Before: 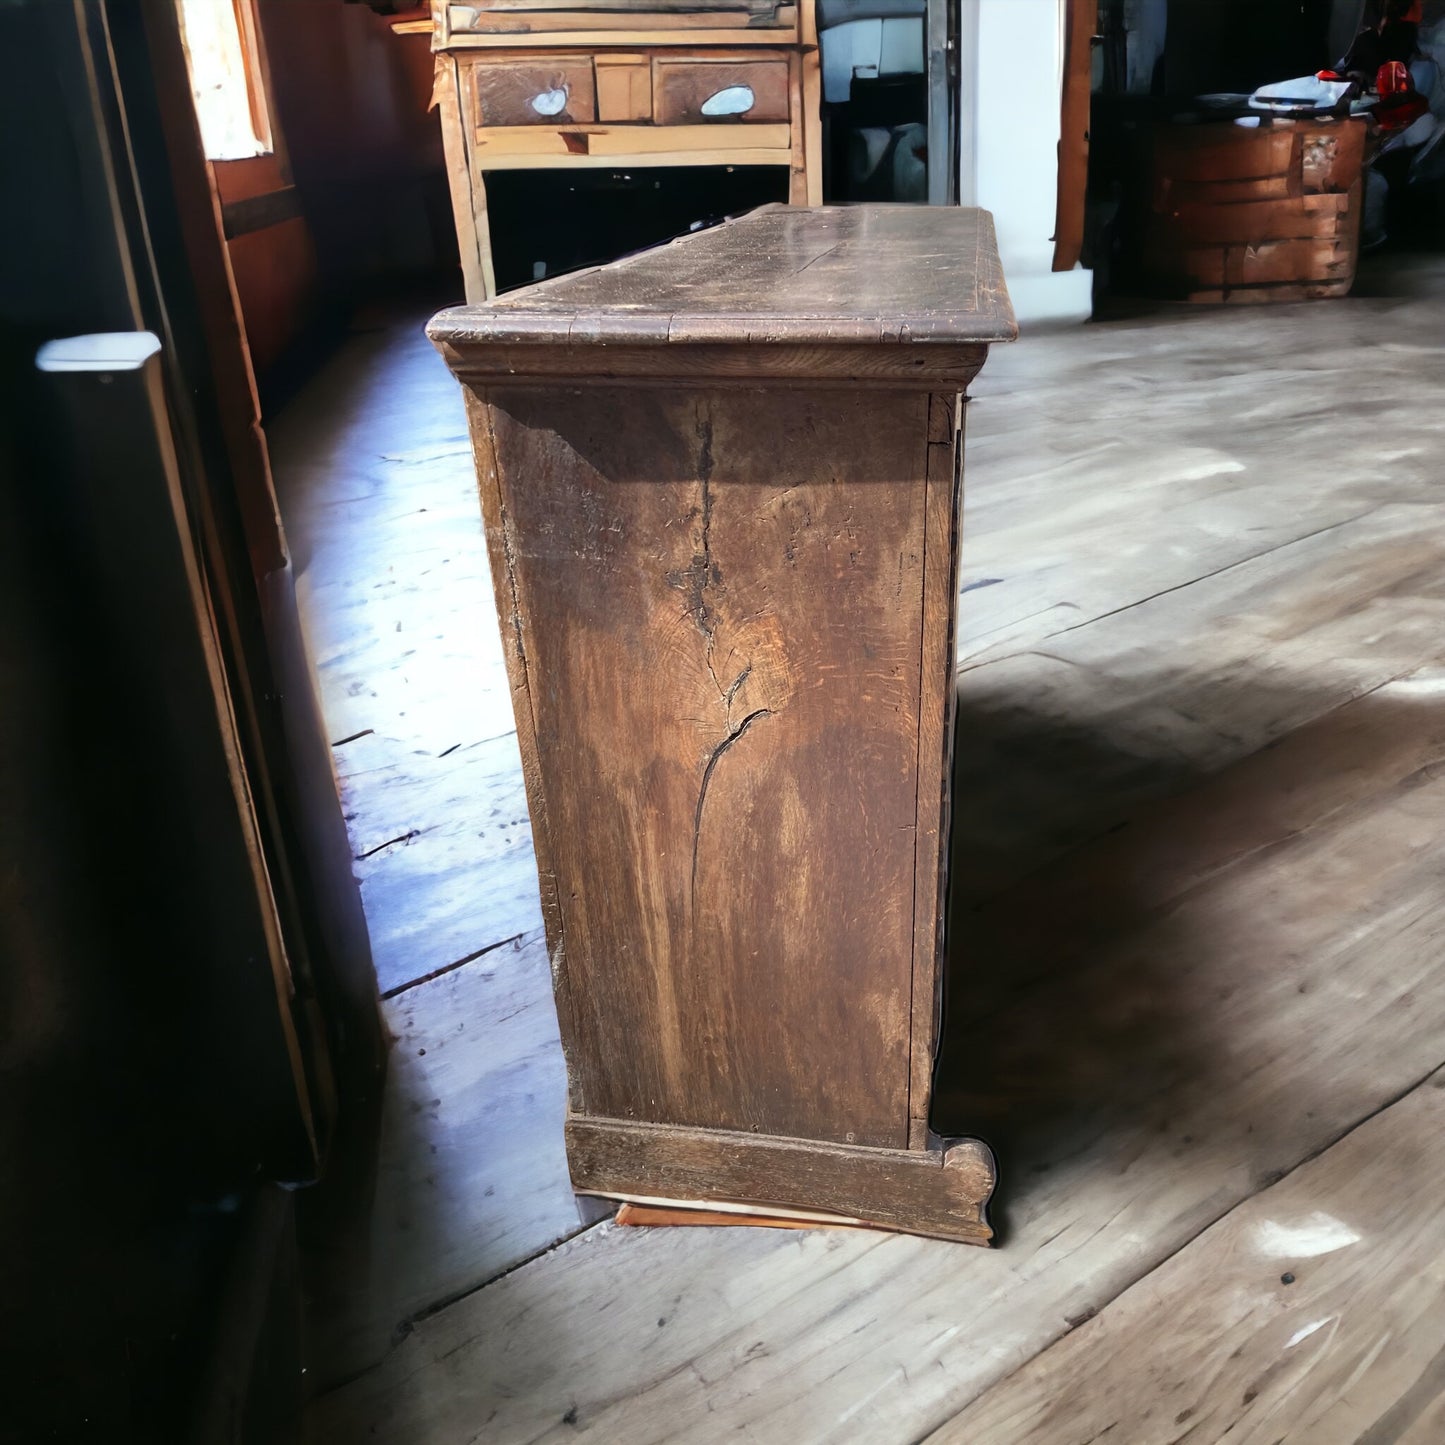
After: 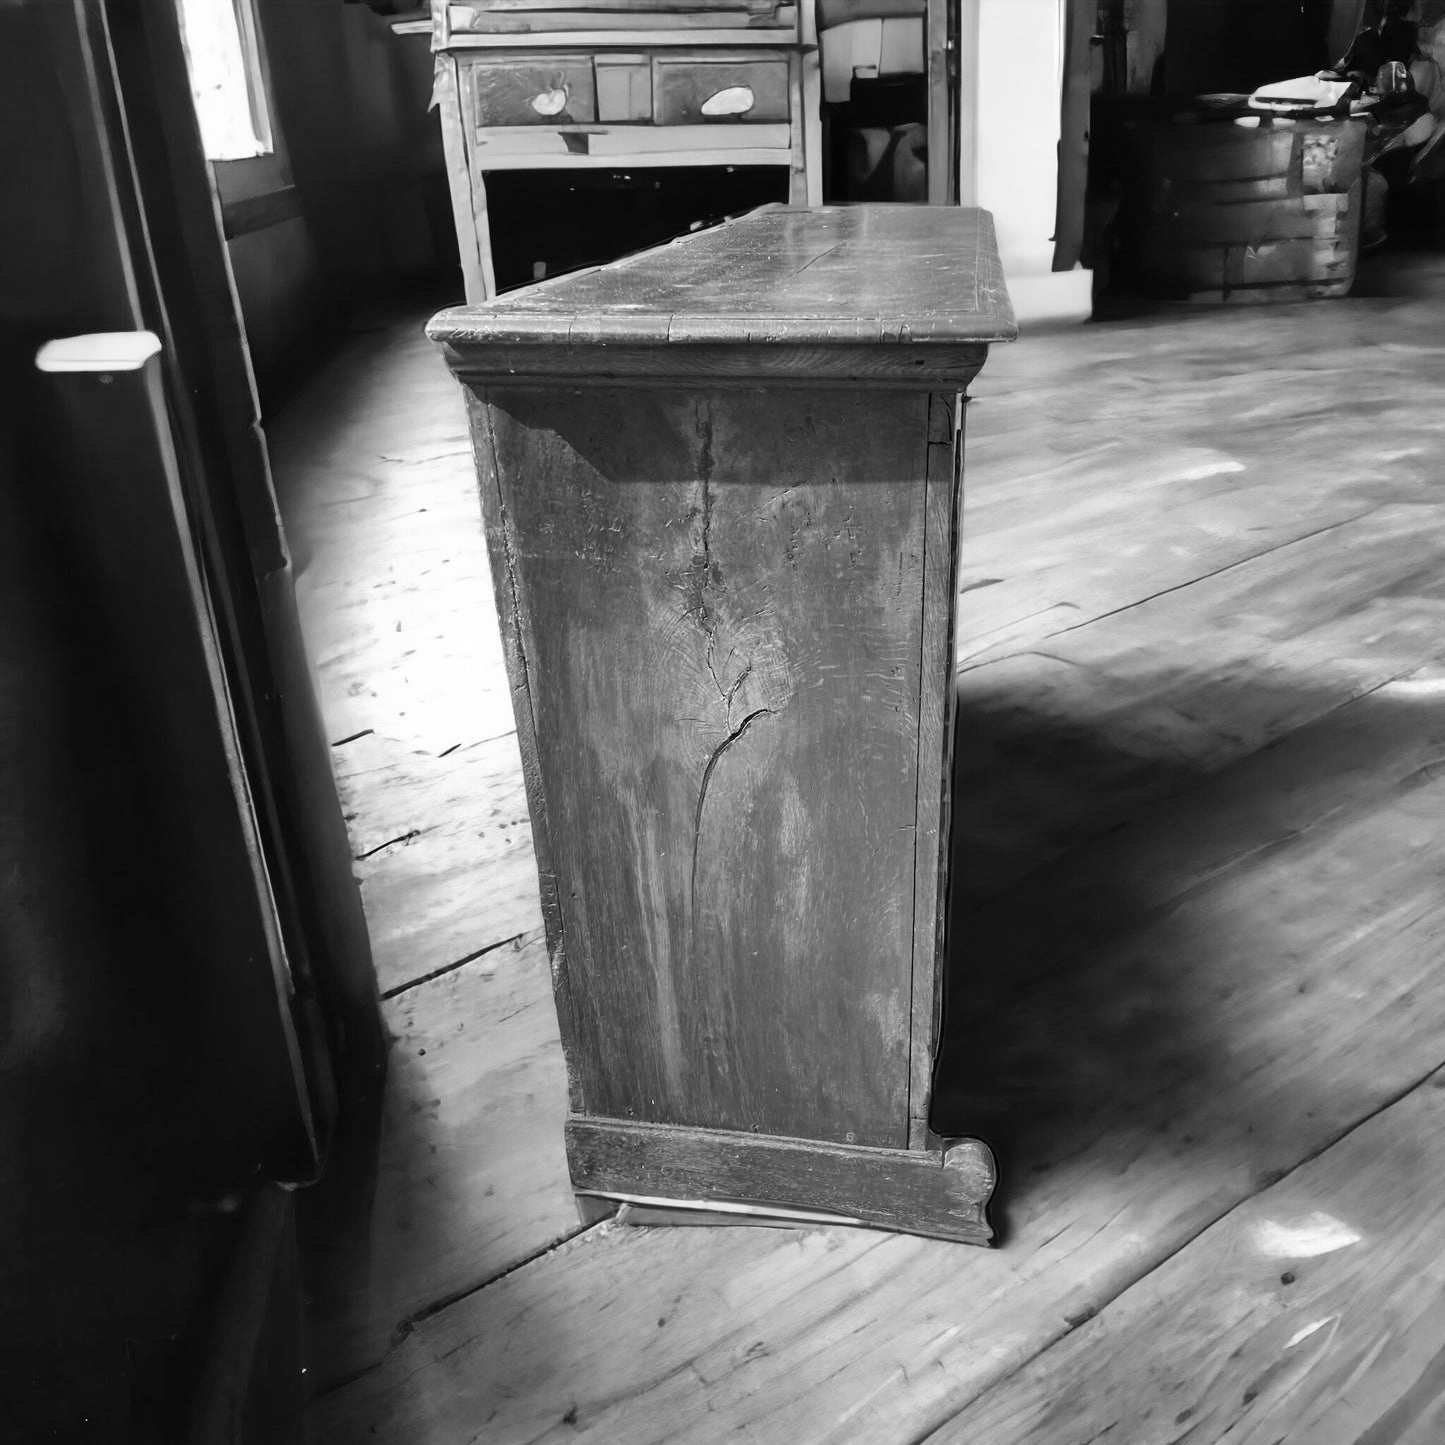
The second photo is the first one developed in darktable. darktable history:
monochrome: size 1
shadows and highlights: soften with gaussian
